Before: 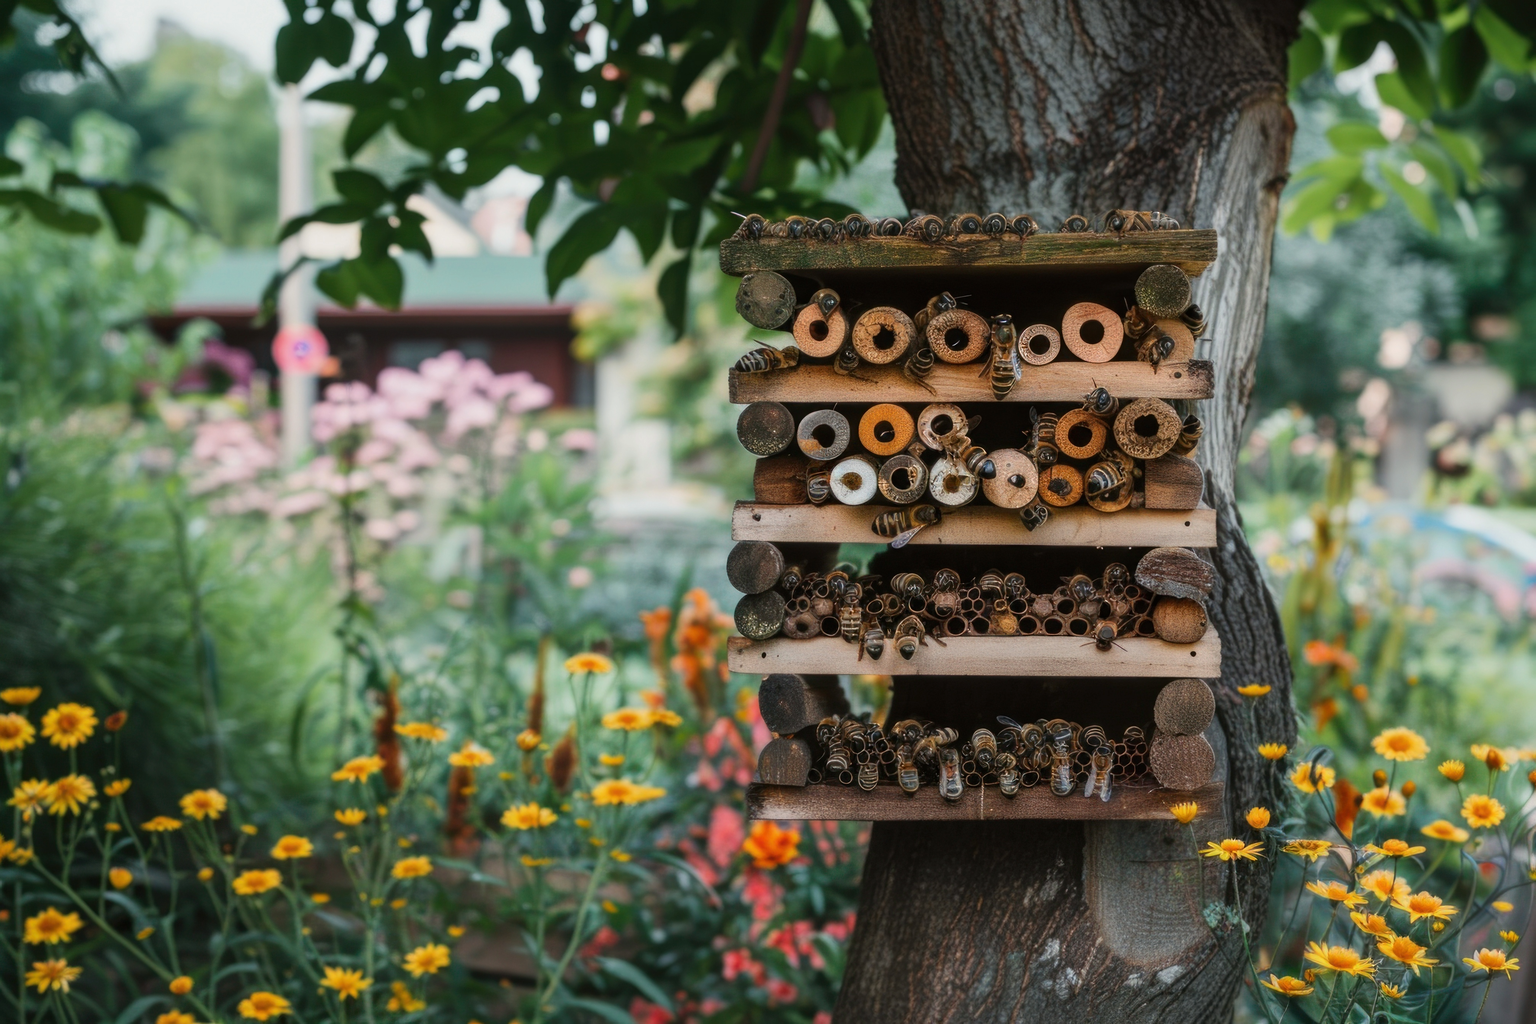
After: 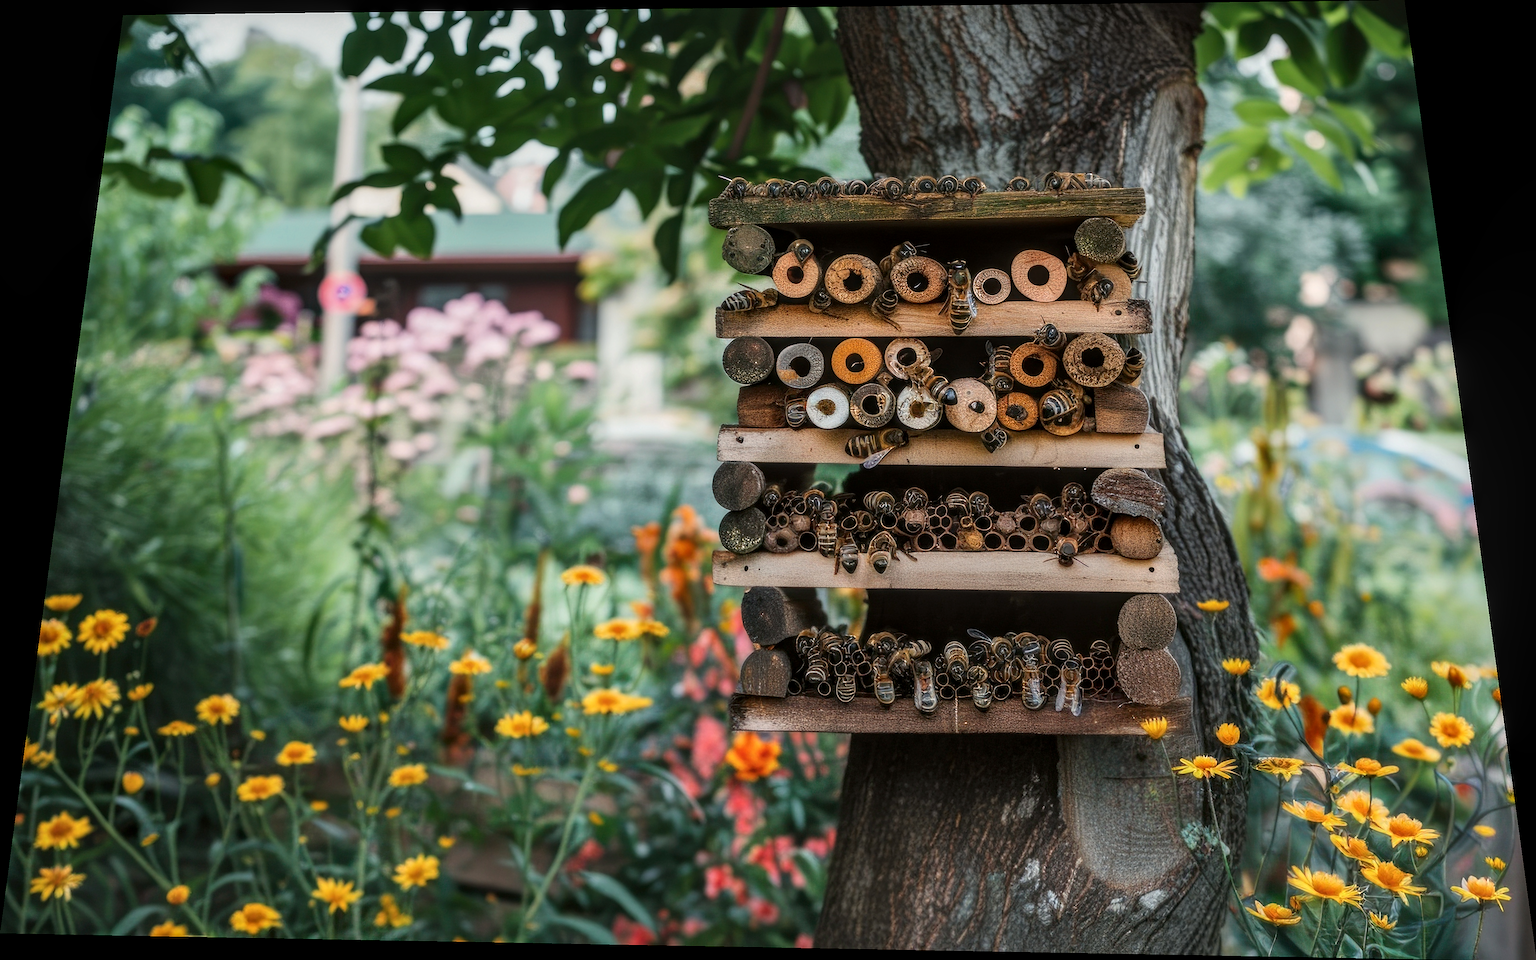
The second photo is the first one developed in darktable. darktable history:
exposure: exposure 0.078 EV, compensate highlight preservation false
sharpen: on, module defaults
local contrast: on, module defaults
rotate and perspective: rotation 0.128°, lens shift (vertical) -0.181, lens shift (horizontal) -0.044, shear 0.001, automatic cropping off
